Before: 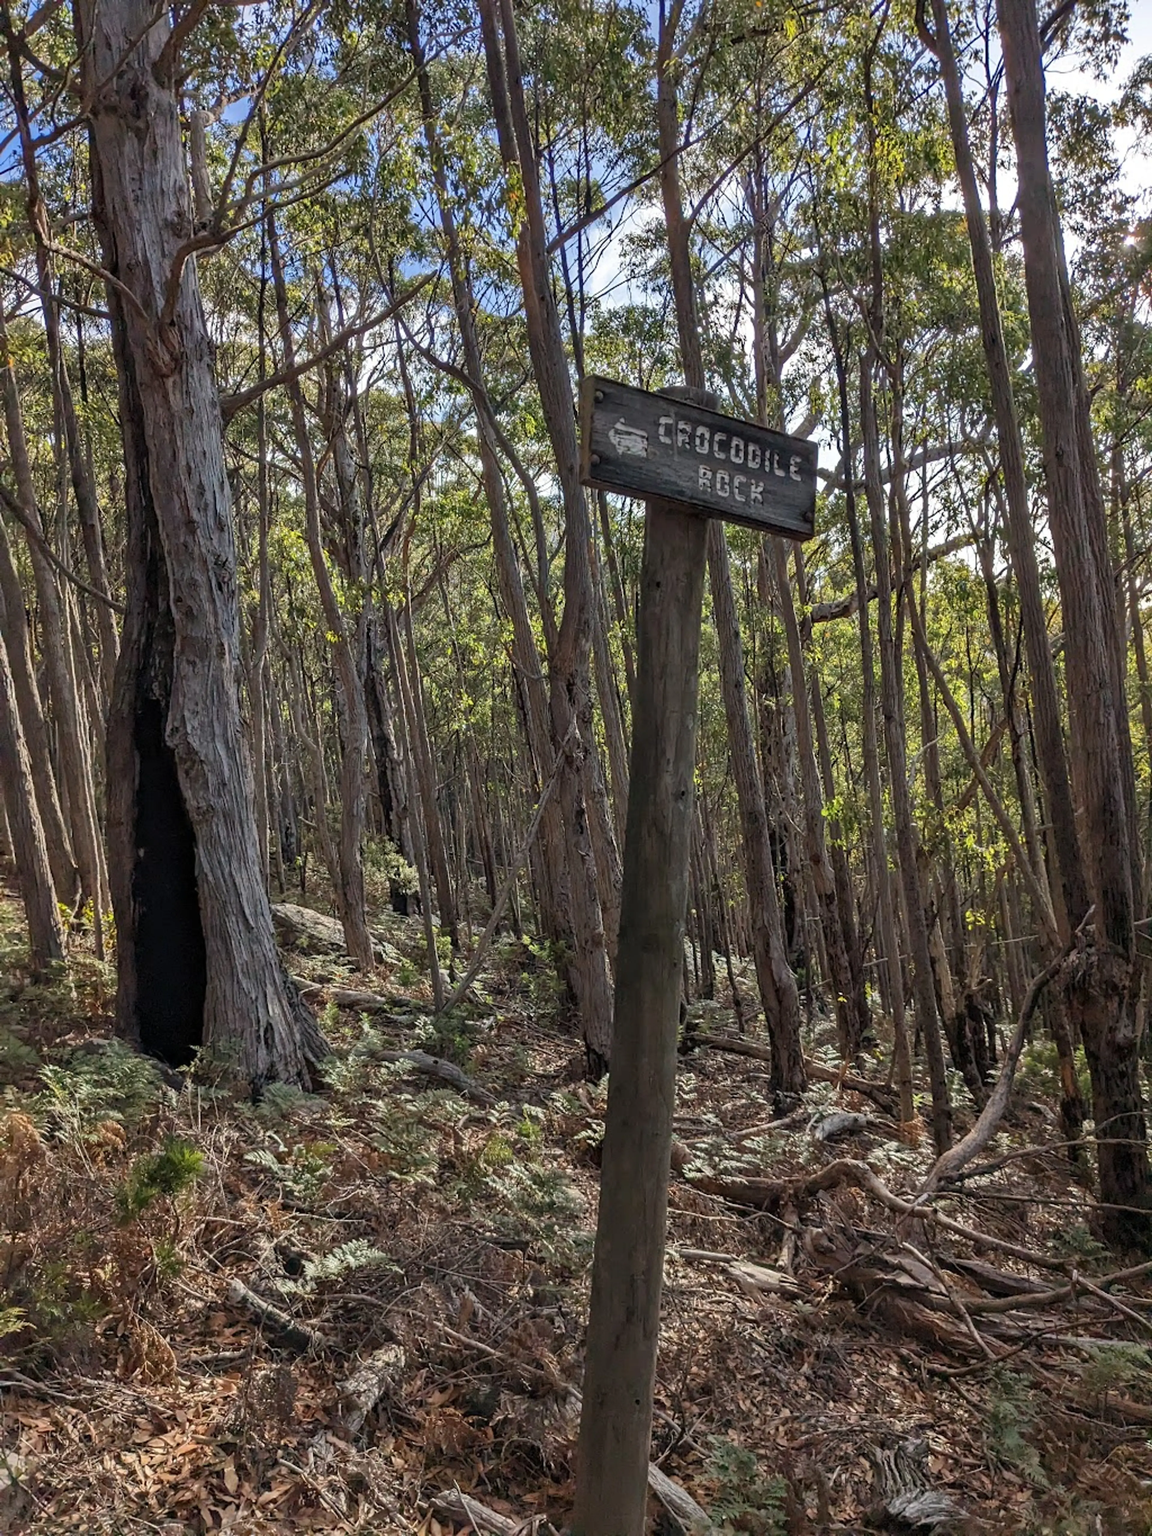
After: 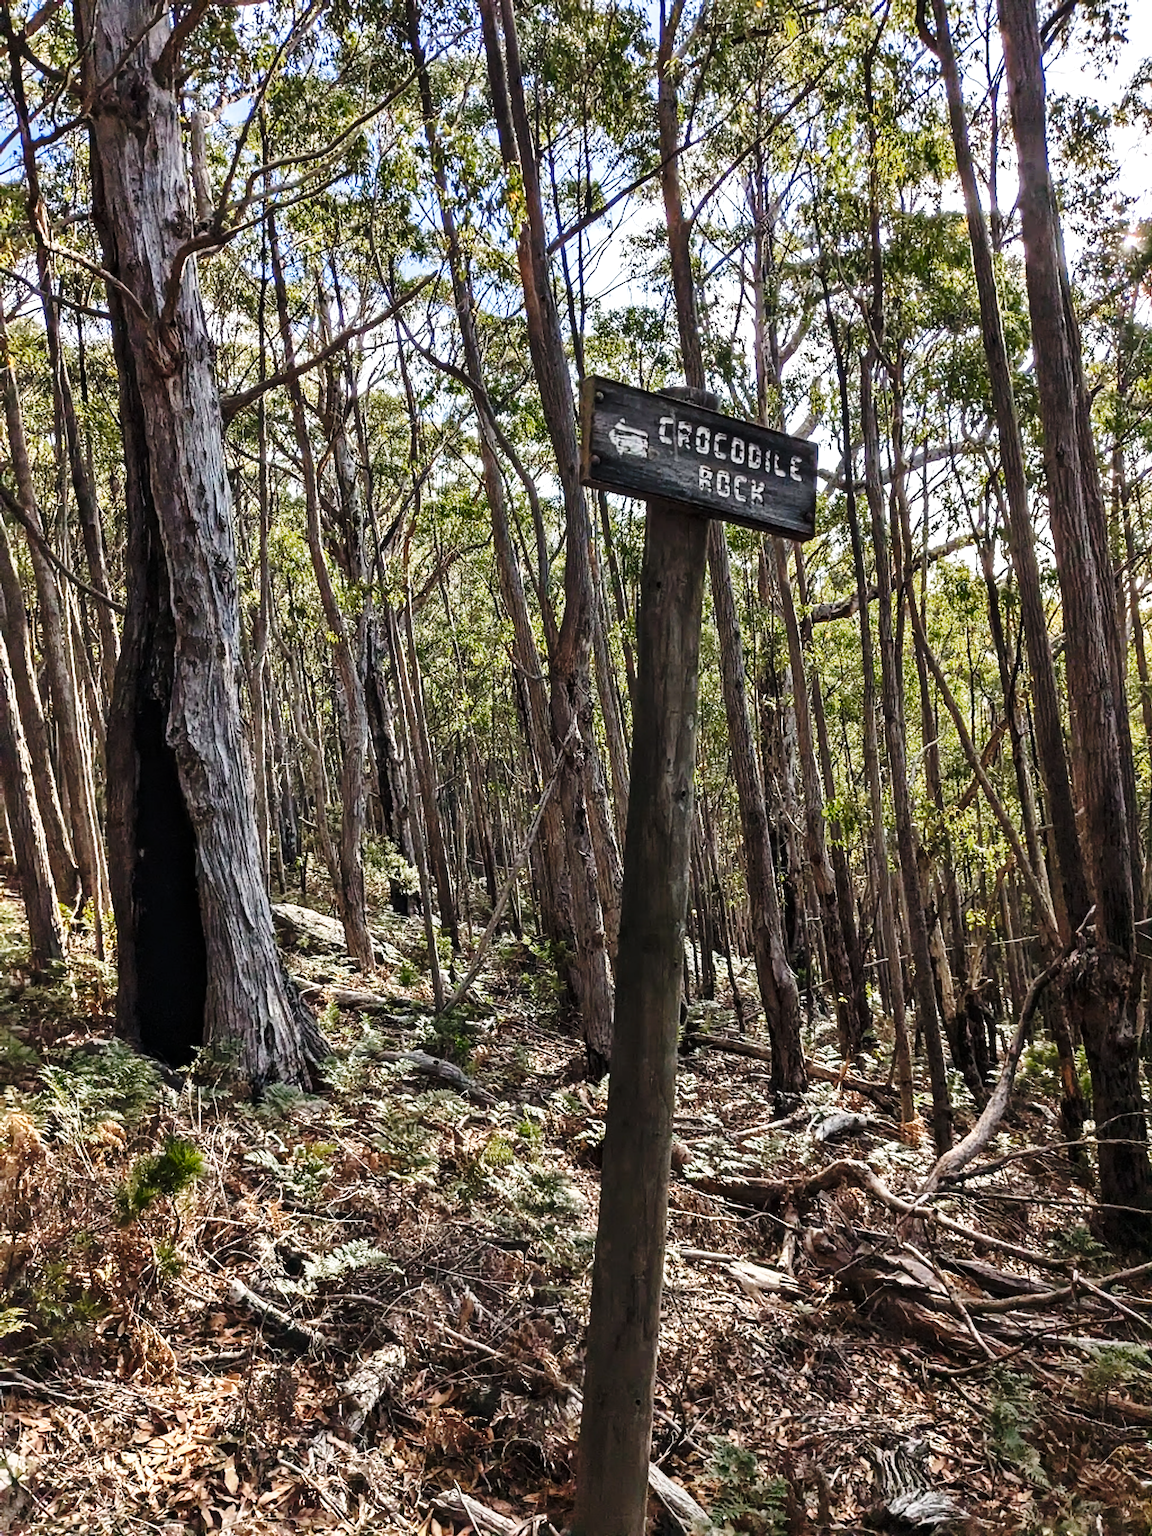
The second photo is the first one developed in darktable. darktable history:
base curve: curves: ch0 [(0, 0) (0.028, 0.03) (0.121, 0.232) (0.46, 0.748) (0.859, 0.968) (1, 1)], preserve colors none
tone equalizer: -8 EV -0.75 EV, -7 EV -0.7 EV, -6 EV -0.6 EV, -5 EV -0.4 EV, -3 EV 0.4 EV, -2 EV 0.6 EV, -1 EV 0.7 EV, +0 EV 0.75 EV, edges refinement/feathering 500, mask exposure compensation -1.57 EV, preserve details no
color zones: curves: ch0 [(0.25, 0.5) (0.347, 0.092) (0.75, 0.5)]; ch1 [(0.25, 0.5) (0.33, 0.51) (0.75, 0.5)]
sharpen: amount 0.2
